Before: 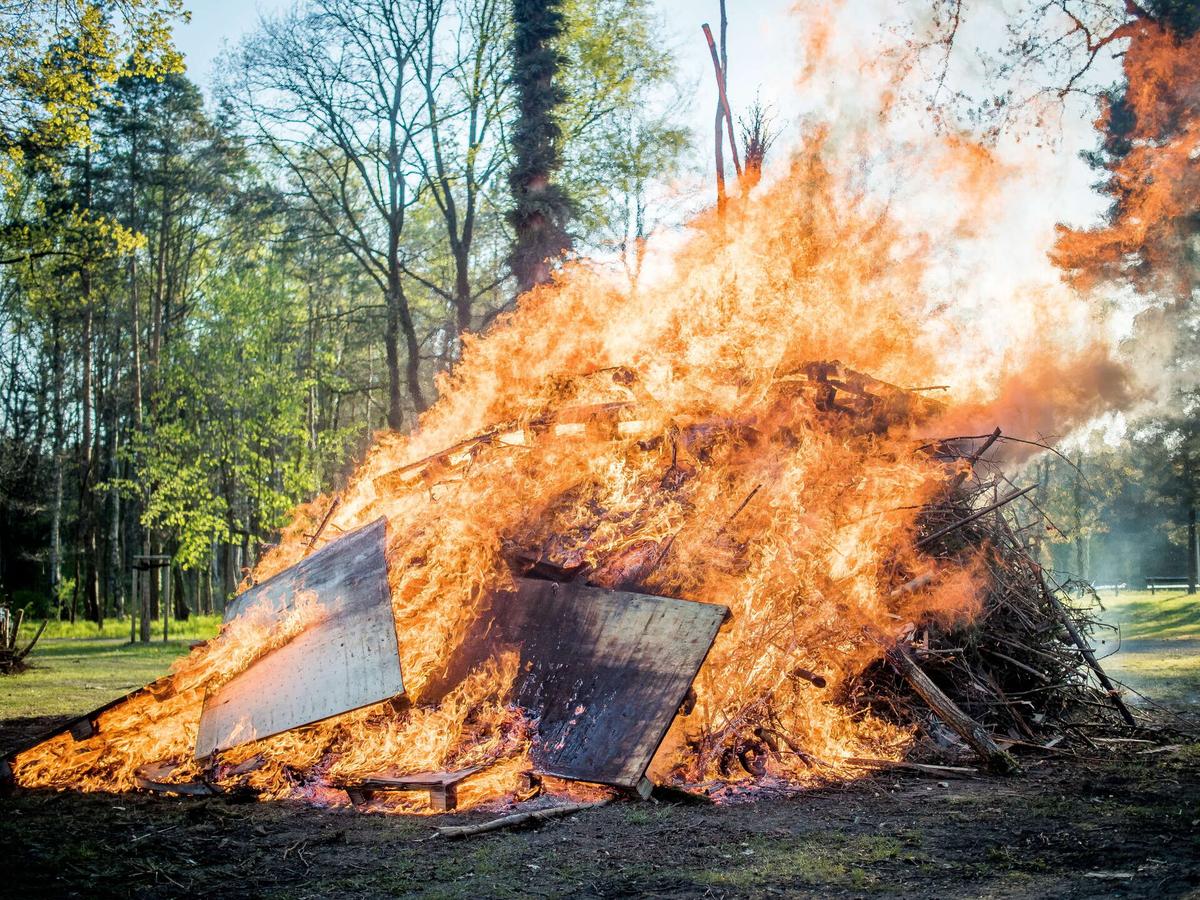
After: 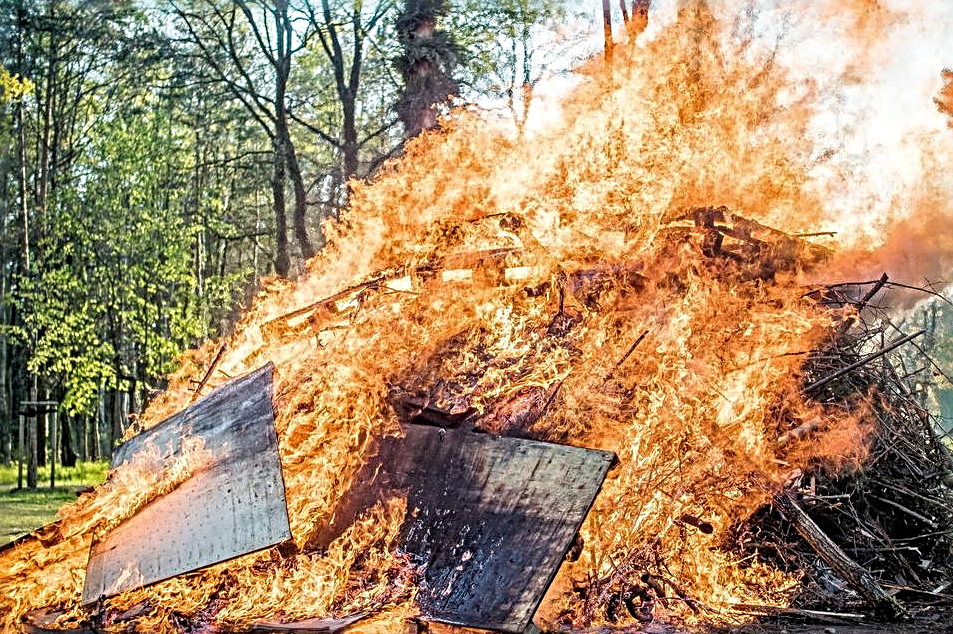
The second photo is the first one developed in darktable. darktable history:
sharpen: radius 3.661, amount 0.929
crop: left 9.447%, top 17.158%, right 11.086%, bottom 12.392%
local contrast: on, module defaults
